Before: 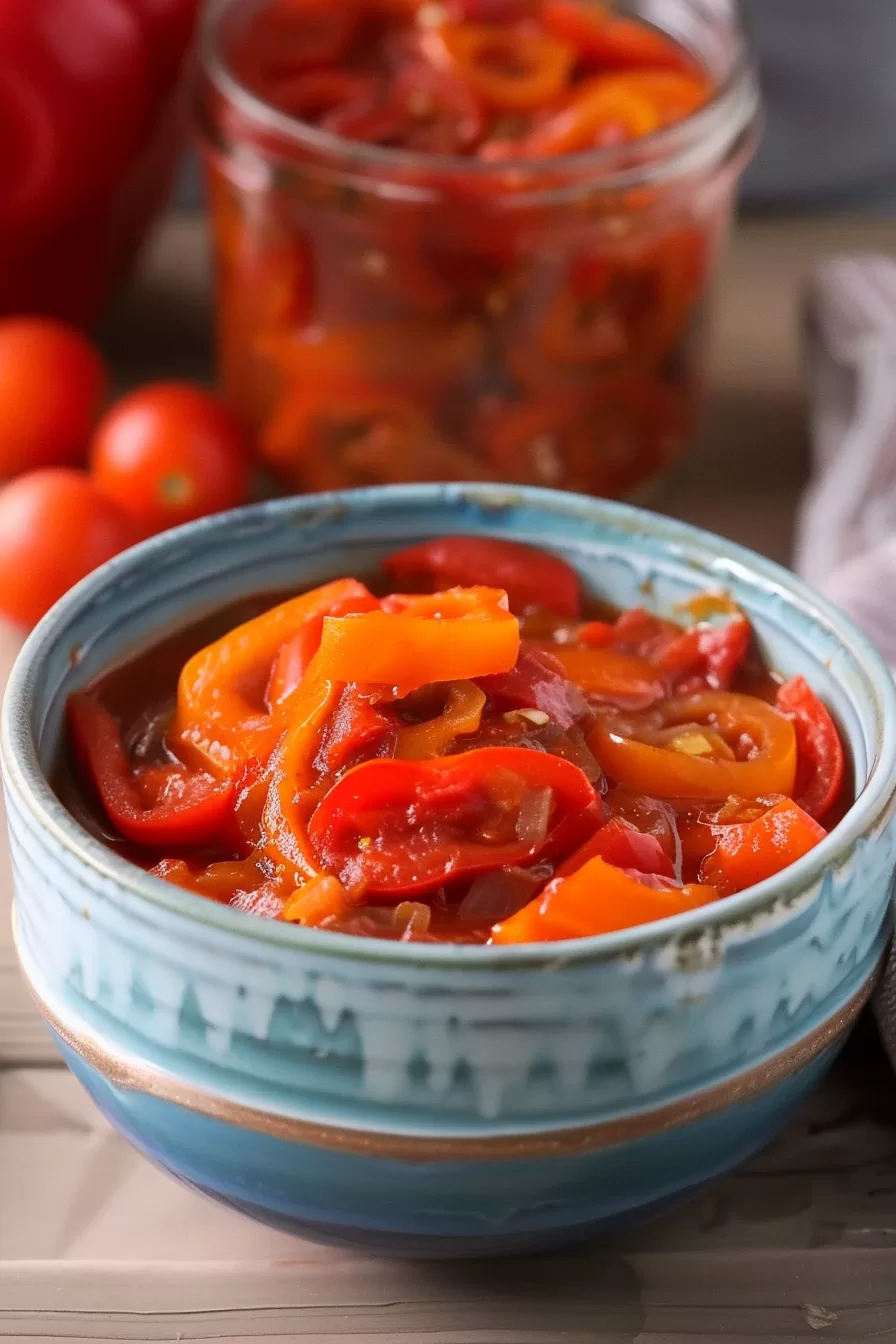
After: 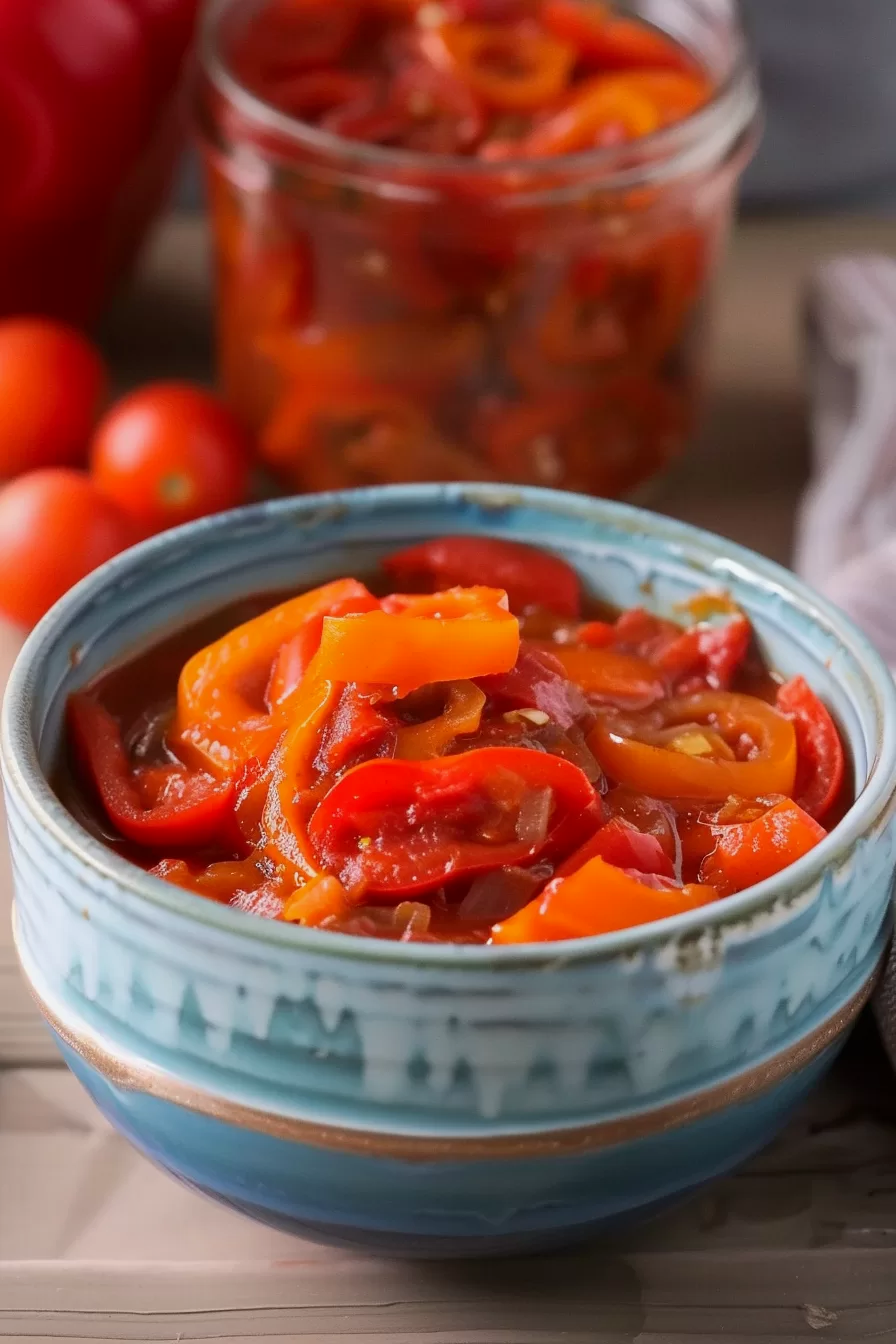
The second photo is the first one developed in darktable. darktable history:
shadows and highlights: shadows -20.1, white point adjustment -2.03, highlights -35.12
